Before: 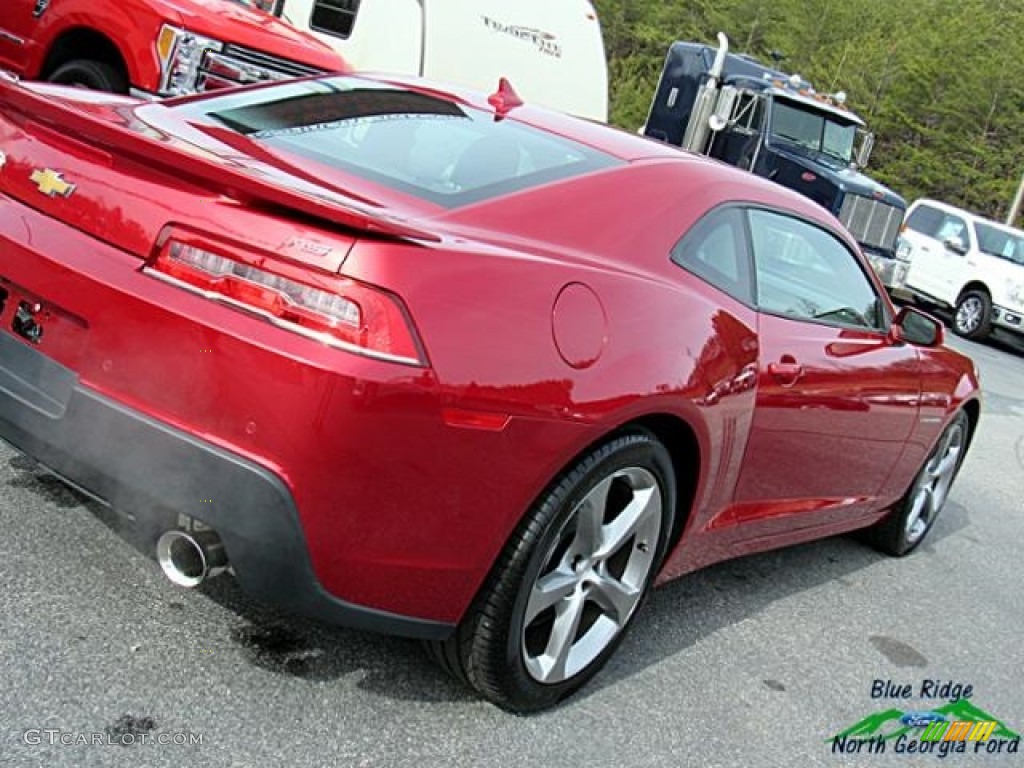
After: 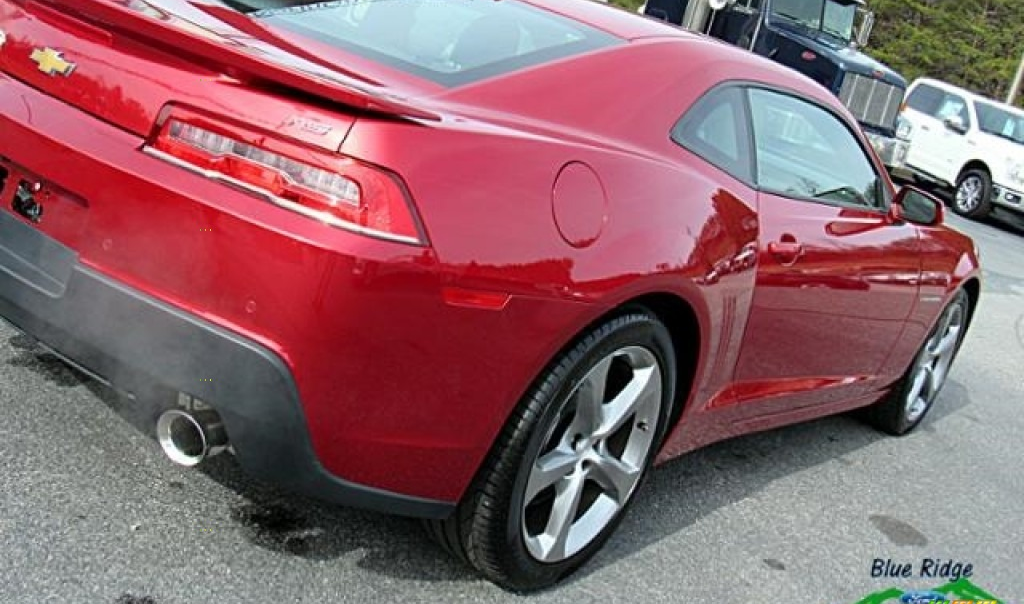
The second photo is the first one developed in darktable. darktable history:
crop and rotate: top 15.847%, bottom 5.435%
